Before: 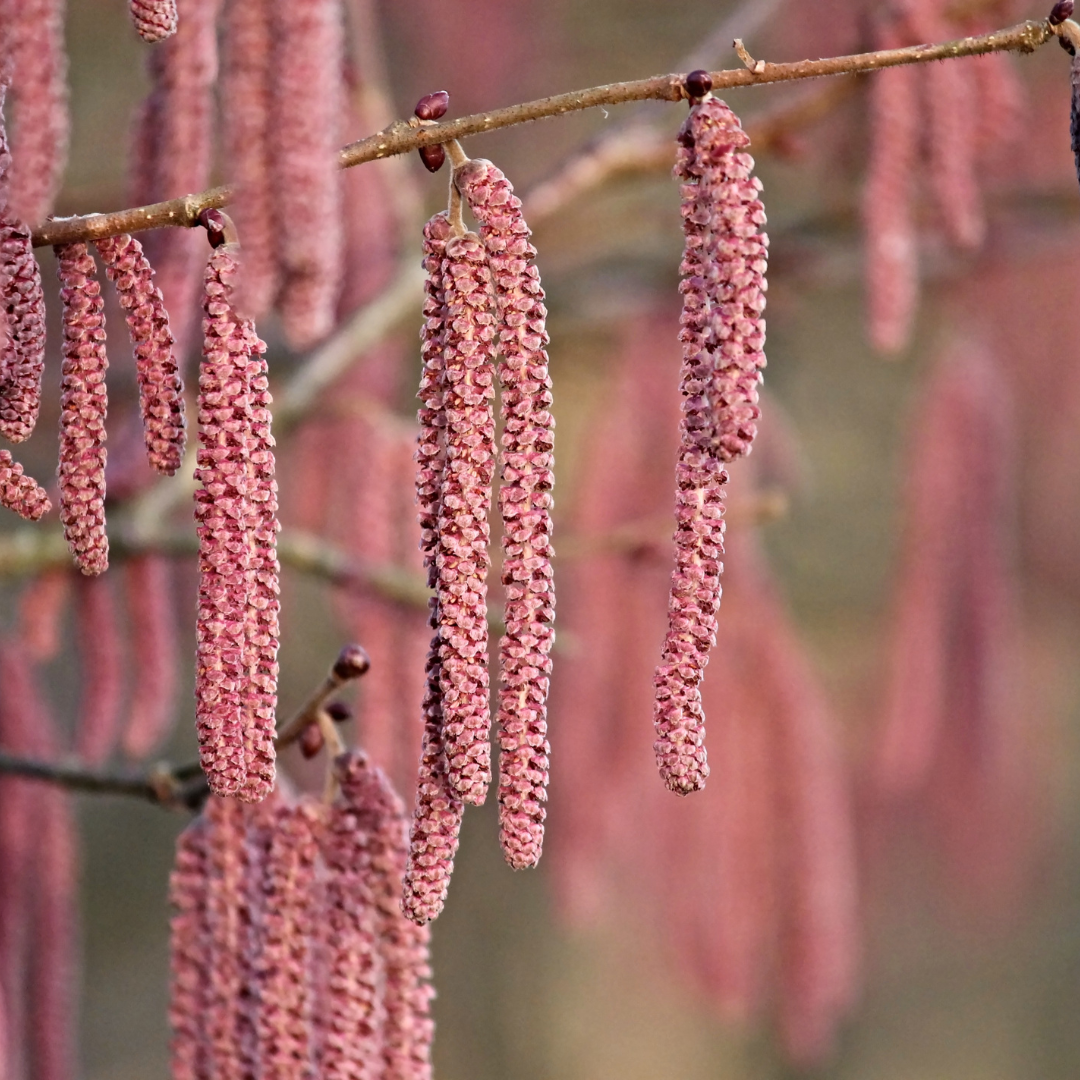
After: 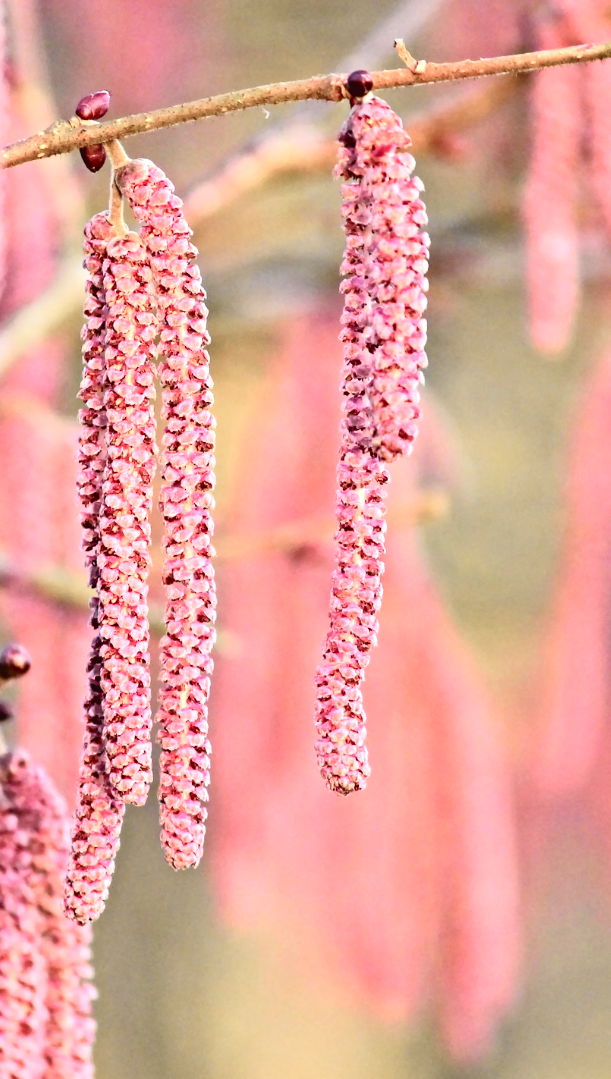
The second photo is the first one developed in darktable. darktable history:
crop: left 31.458%, top 0%, right 11.876%
exposure: black level correction 0, exposure 0.953 EV, compensate exposure bias true, compensate highlight preservation false
tone curve: curves: ch0 [(0, 0.022) (0.114, 0.096) (0.282, 0.299) (0.456, 0.51) (0.613, 0.693) (0.786, 0.843) (0.999, 0.949)]; ch1 [(0, 0) (0.384, 0.365) (0.463, 0.447) (0.486, 0.474) (0.503, 0.5) (0.535, 0.522) (0.555, 0.546) (0.593, 0.599) (0.755, 0.793) (1, 1)]; ch2 [(0, 0) (0.369, 0.375) (0.449, 0.434) (0.501, 0.5) (0.528, 0.517) (0.561, 0.57) (0.612, 0.631) (0.668, 0.659) (1, 1)], color space Lab, independent channels, preserve colors none
